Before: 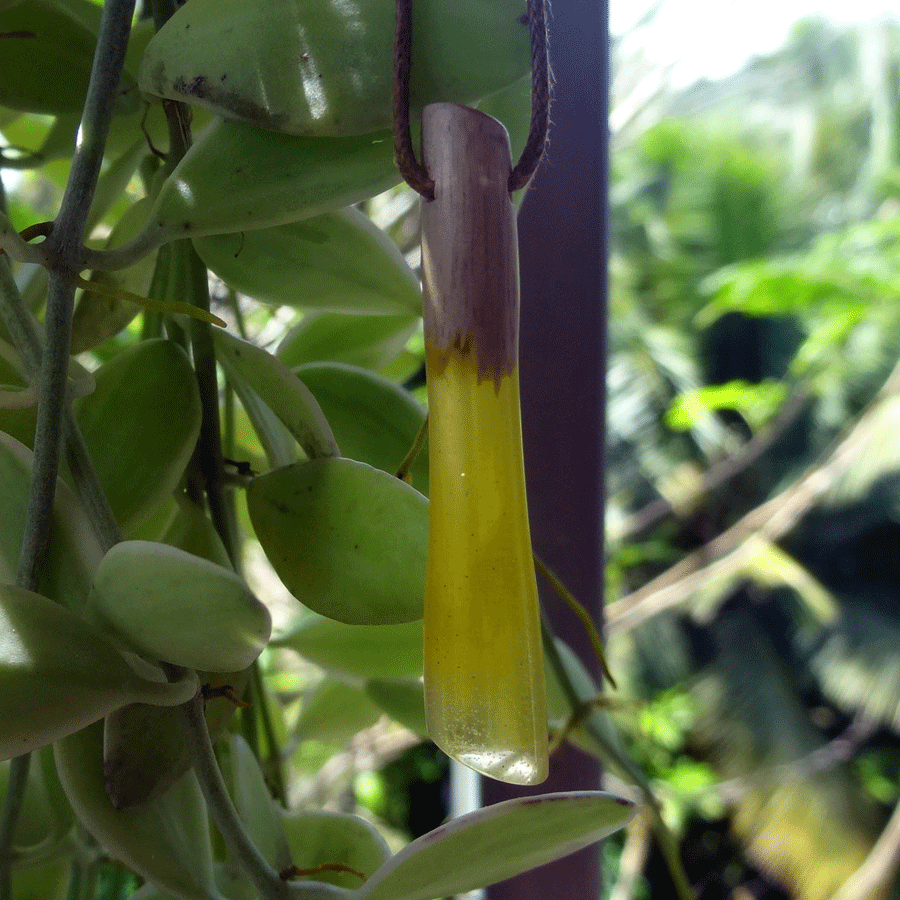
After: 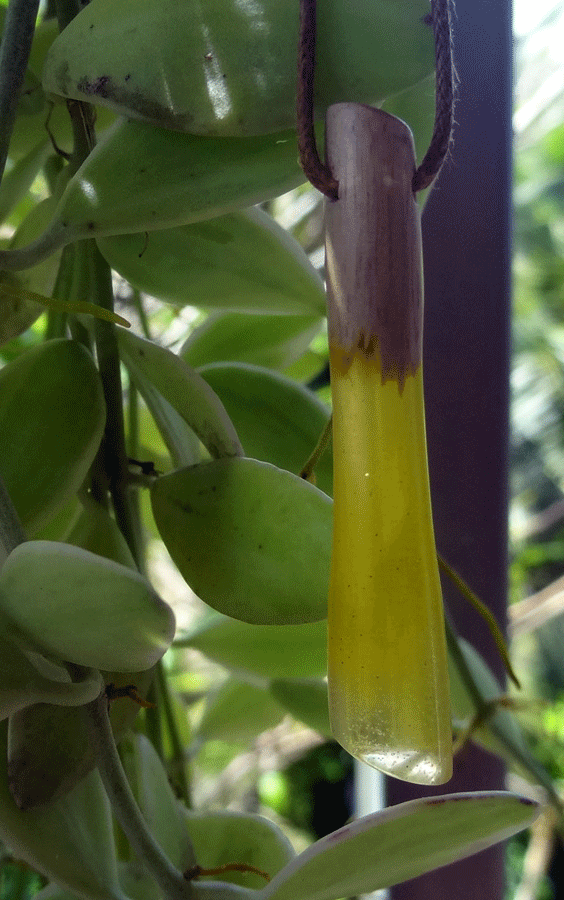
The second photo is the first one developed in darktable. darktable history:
crop: left 10.749%, right 26.561%
